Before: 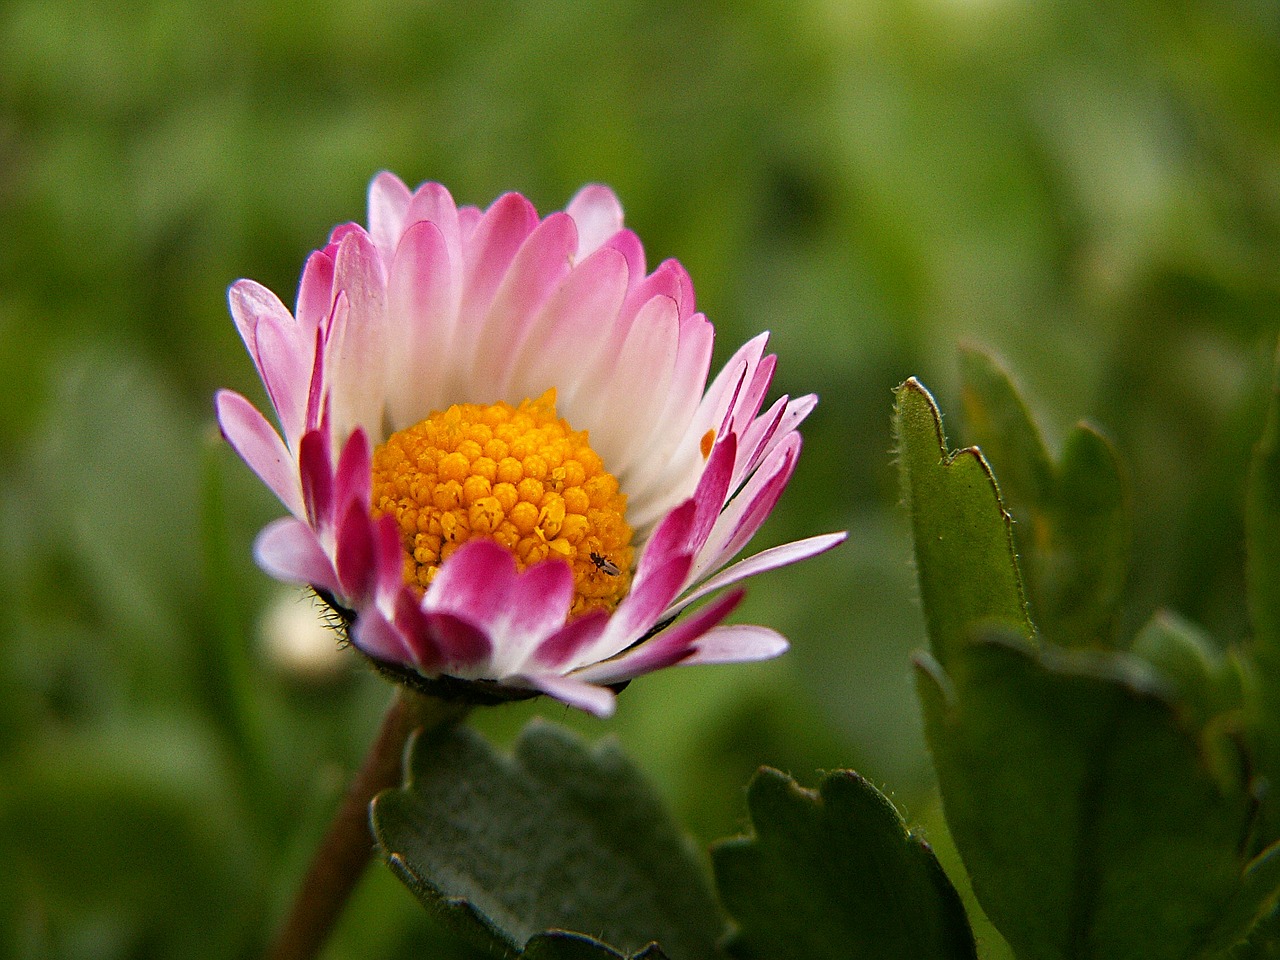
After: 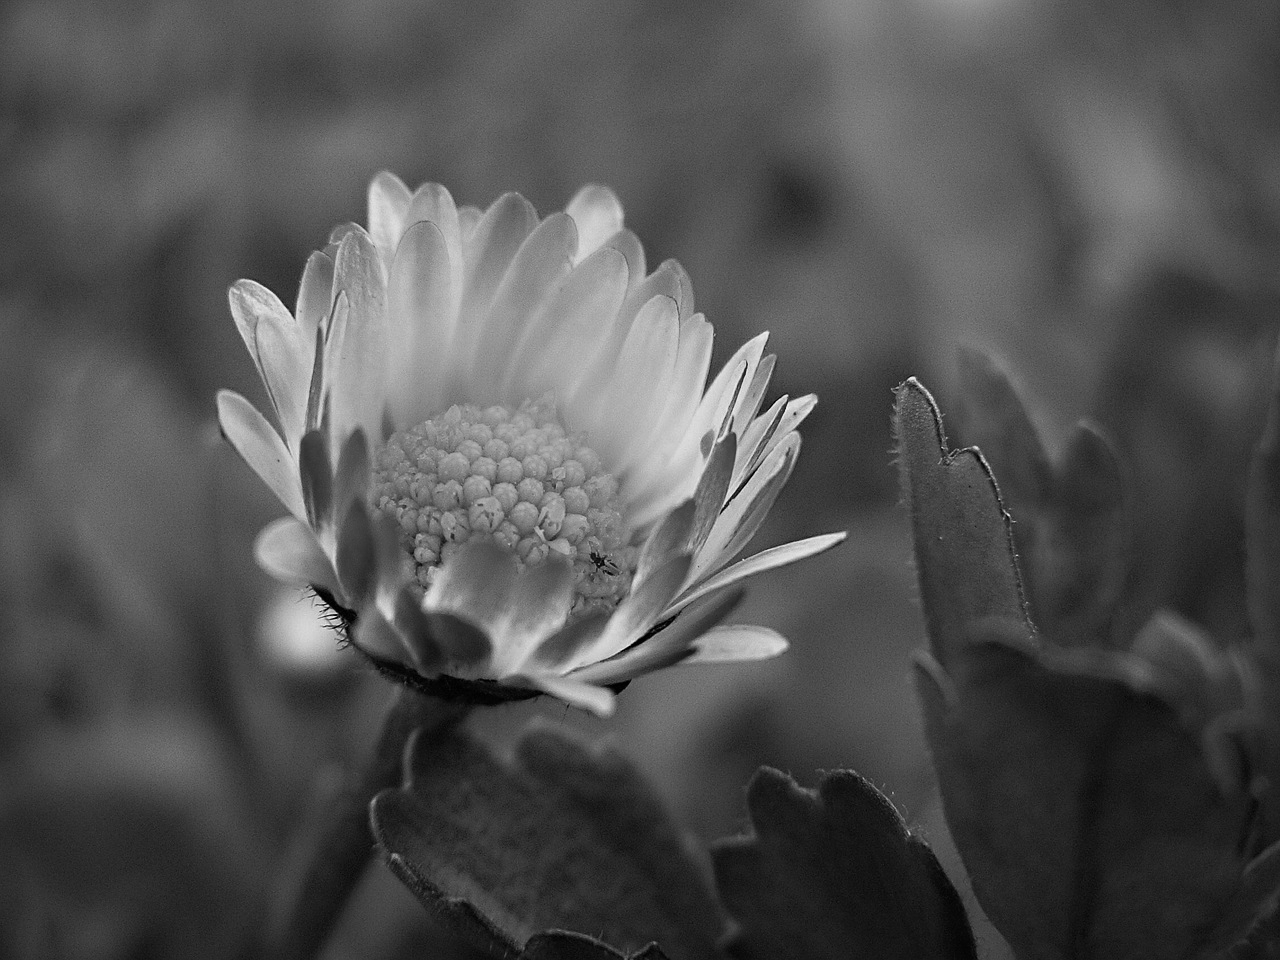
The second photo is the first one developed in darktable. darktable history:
rotate and perspective: automatic cropping original format, crop left 0, crop top 0
monochrome: a 14.95, b -89.96
vignetting: fall-off start 100%, brightness -0.282, width/height ratio 1.31
